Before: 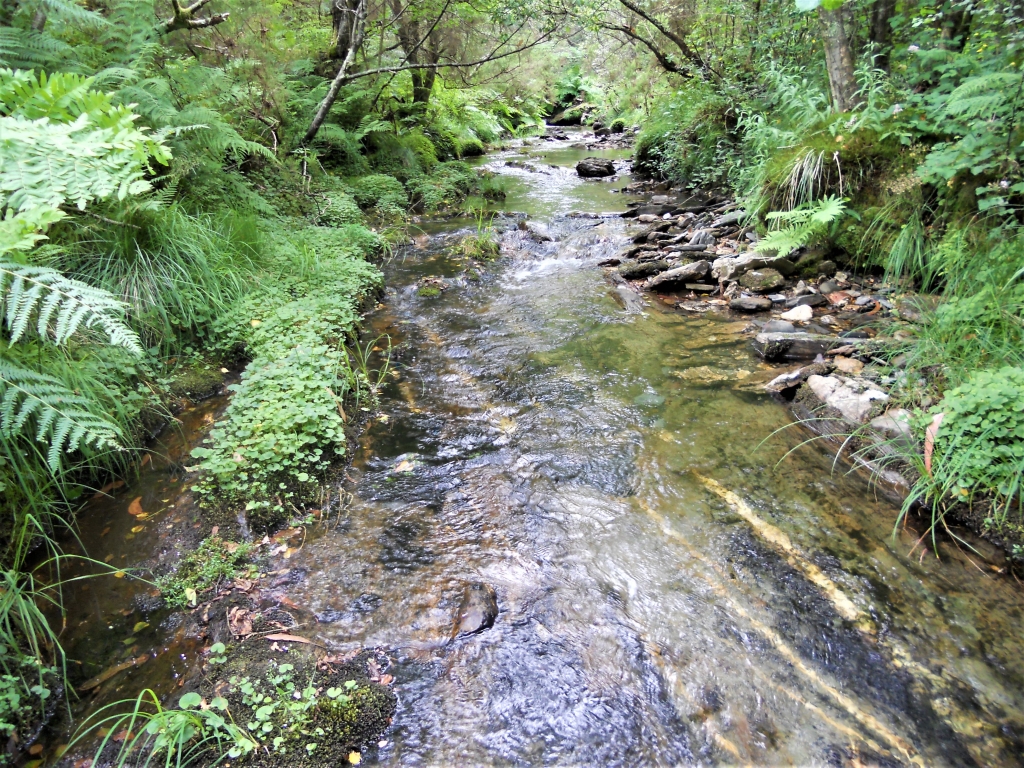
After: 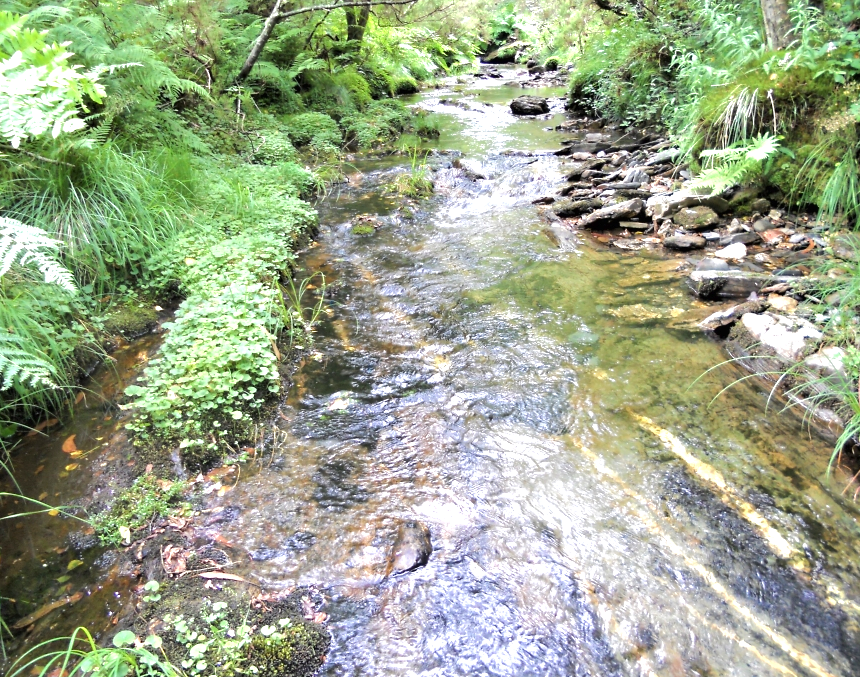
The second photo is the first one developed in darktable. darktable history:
exposure: black level correction 0, exposure 0.7 EV, compensate exposure bias true, compensate highlight preservation false
crop: left 6.446%, top 8.188%, right 9.538%, bottom 3.548%
base curve: curves: ch0 [(0, 0) (0.235, 0.266) (0.503, 0.496) (0.786, 0.72) (1, 1)]
